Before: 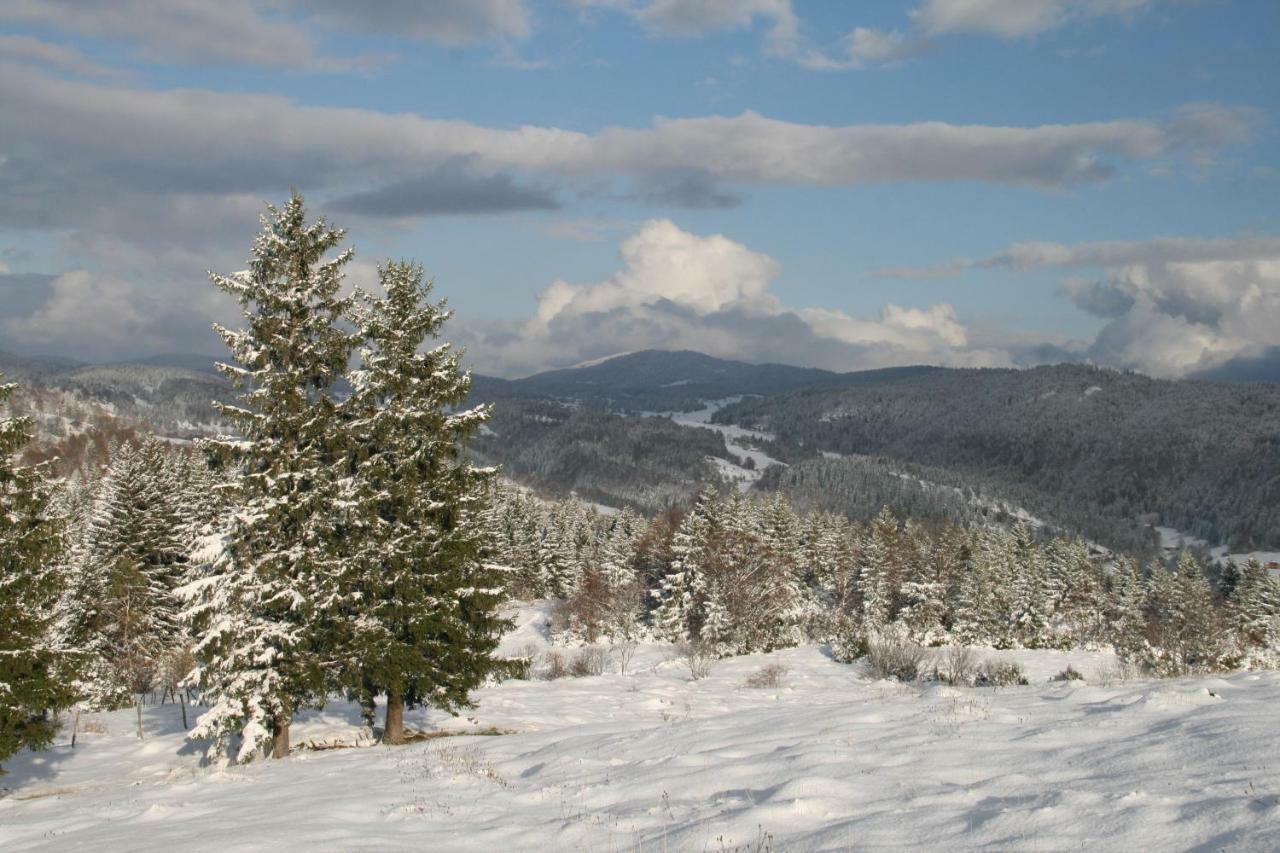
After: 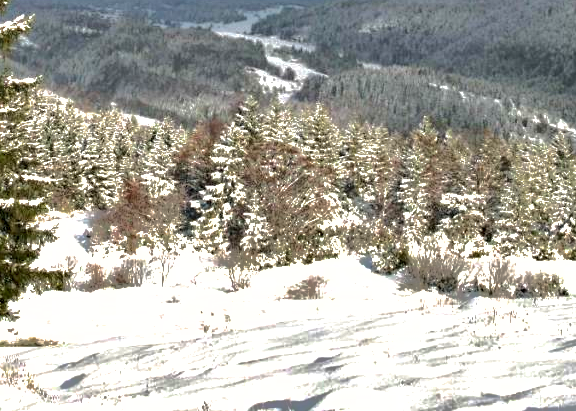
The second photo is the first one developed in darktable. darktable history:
crop: left 35.94%, top 45.72%, right 18.127%, bottom 6.049%
contrast equalizer: octaves 7, y [[0.6 ×6], [0.55 ×6], [0 ×6], [0 ×6], [0 ×6]]
exposure: exposure 0.945 EV, compensate exposure bias true, compensate highlight preservation false
shadows and highlights: shadows 25.44, highlights -69.32
